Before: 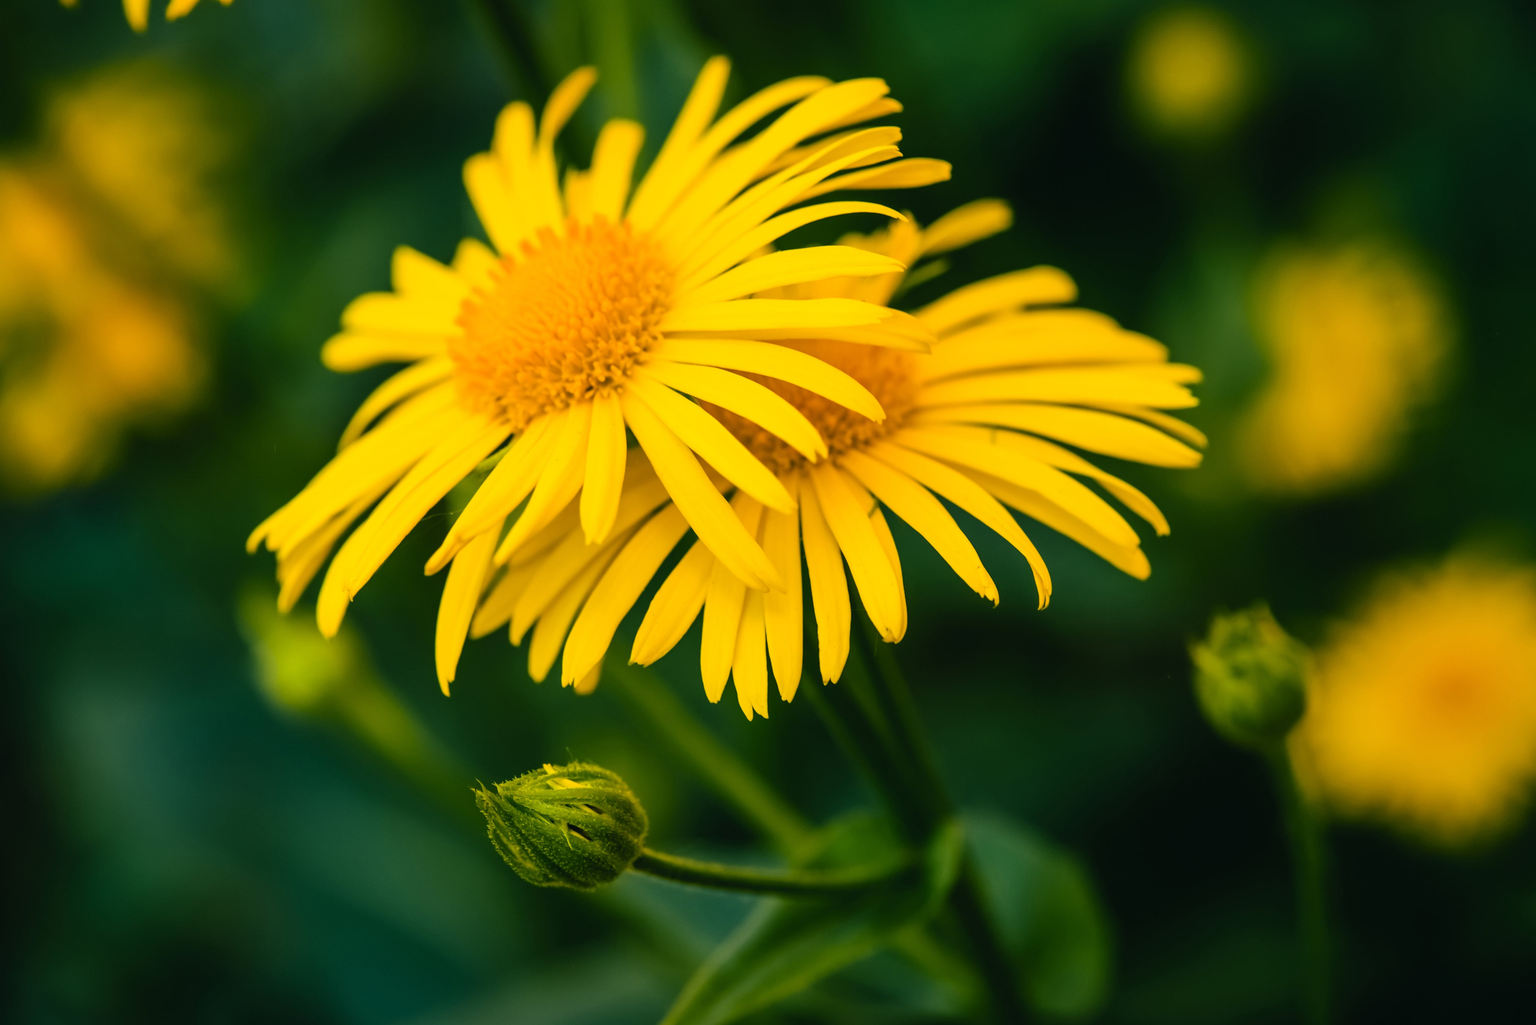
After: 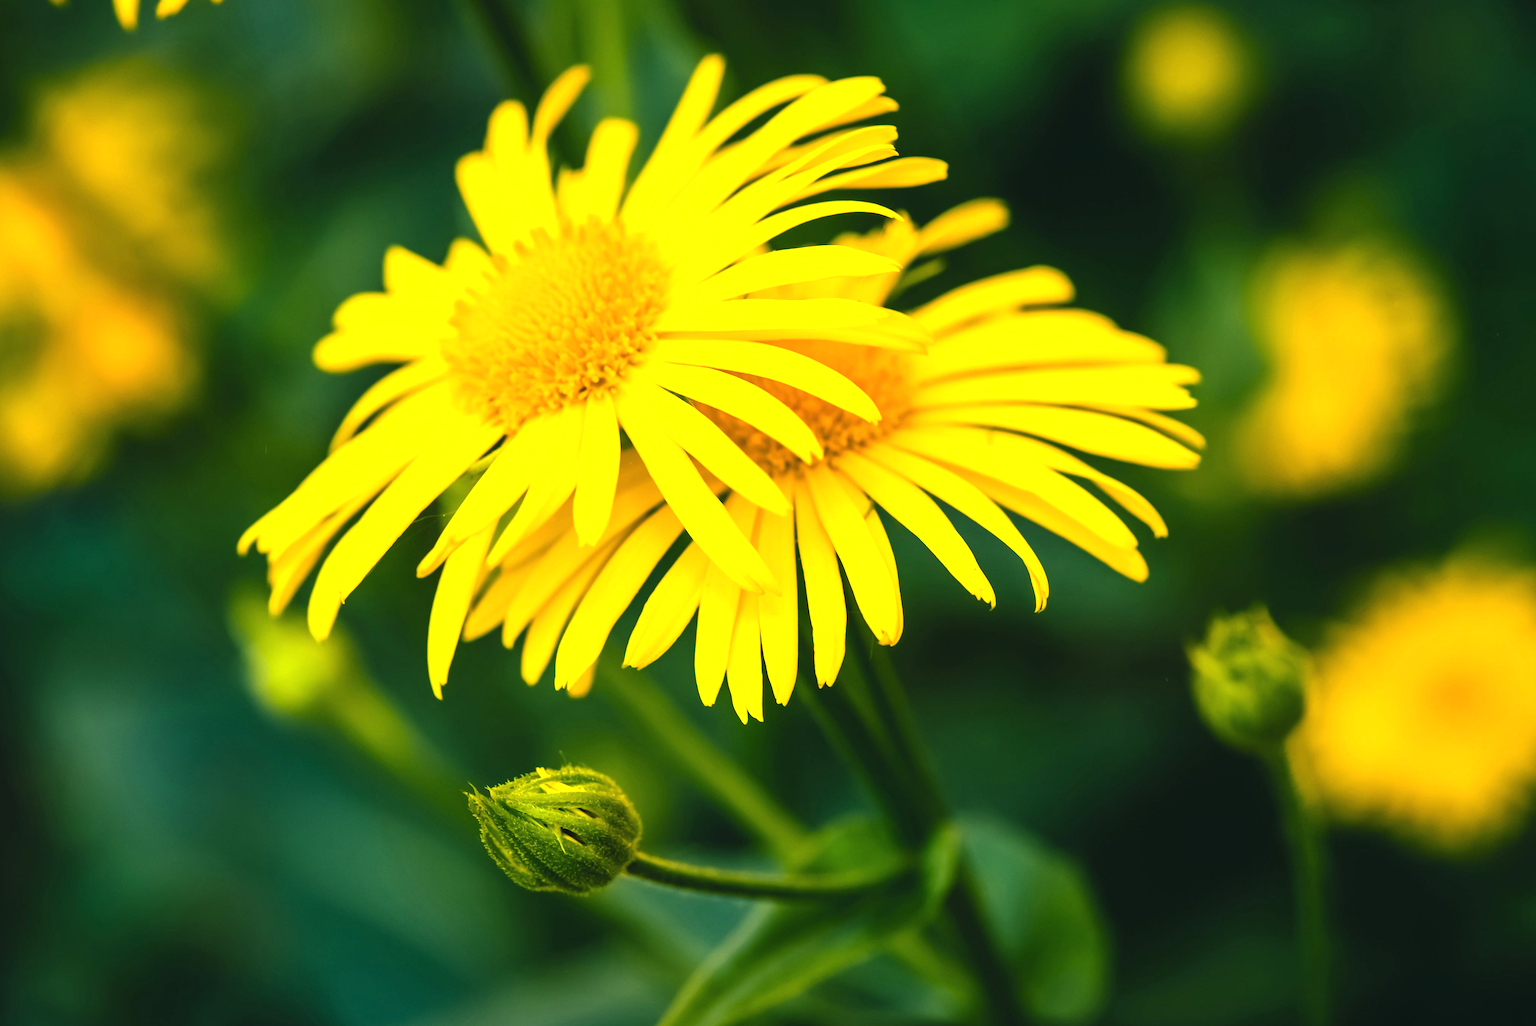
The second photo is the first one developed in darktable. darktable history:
exposure: black level correction -0.001, exposure 0.909 EV, compensate highlight preservation false
crop and rotate: left 0.753%, top 0.248%, bottom 0.333%
